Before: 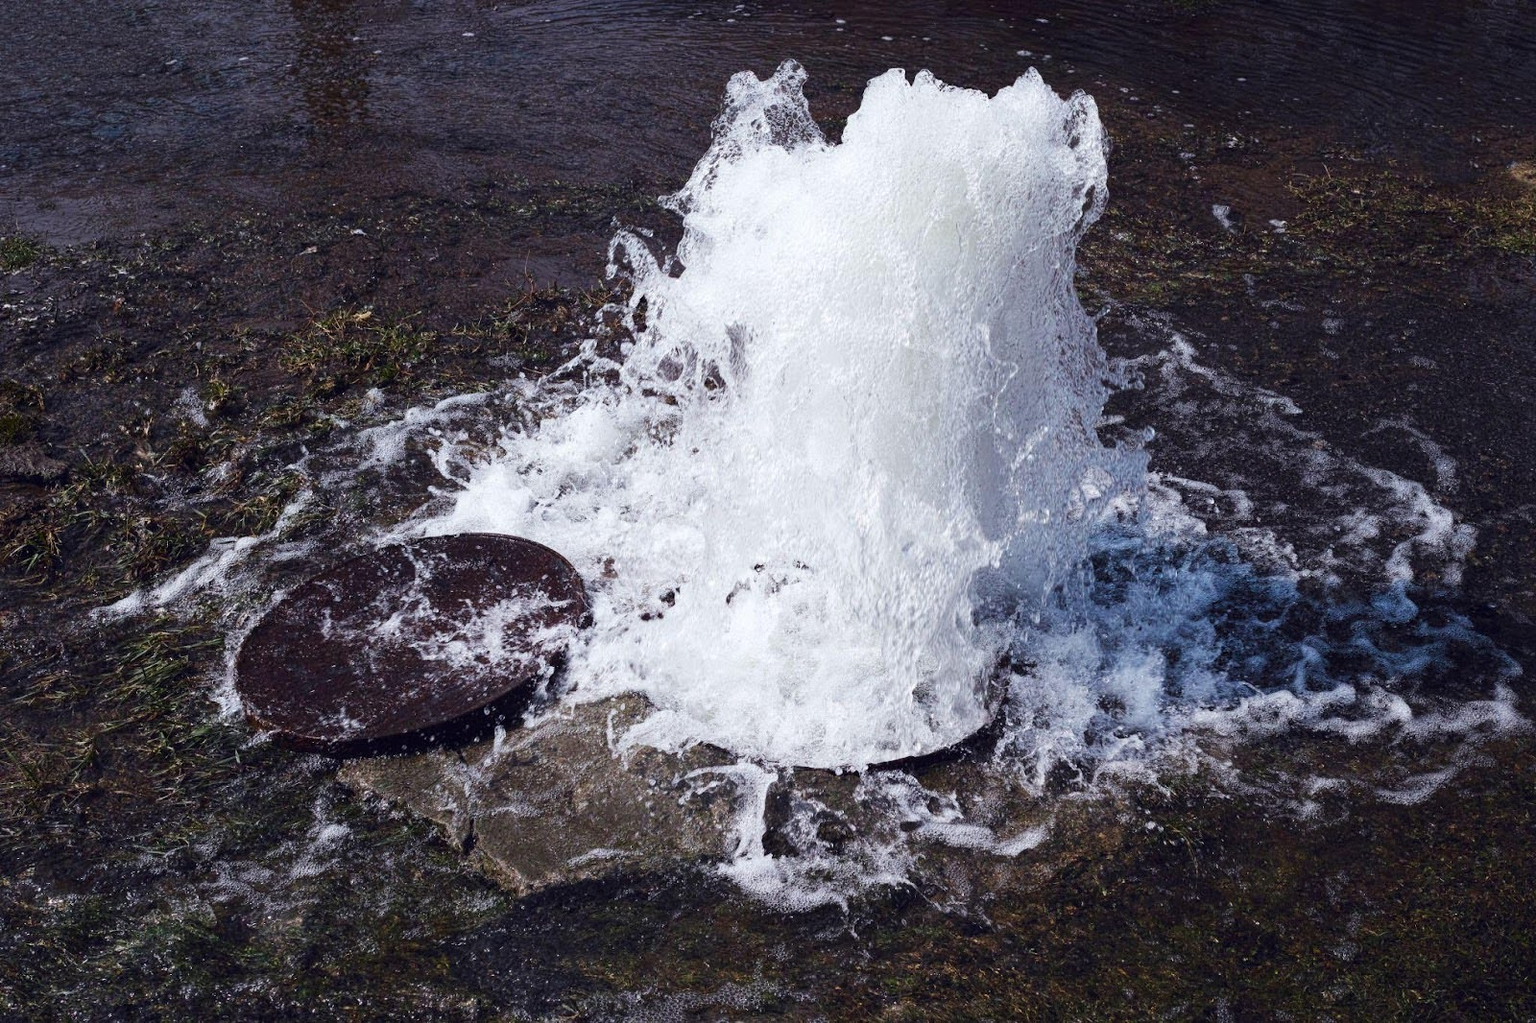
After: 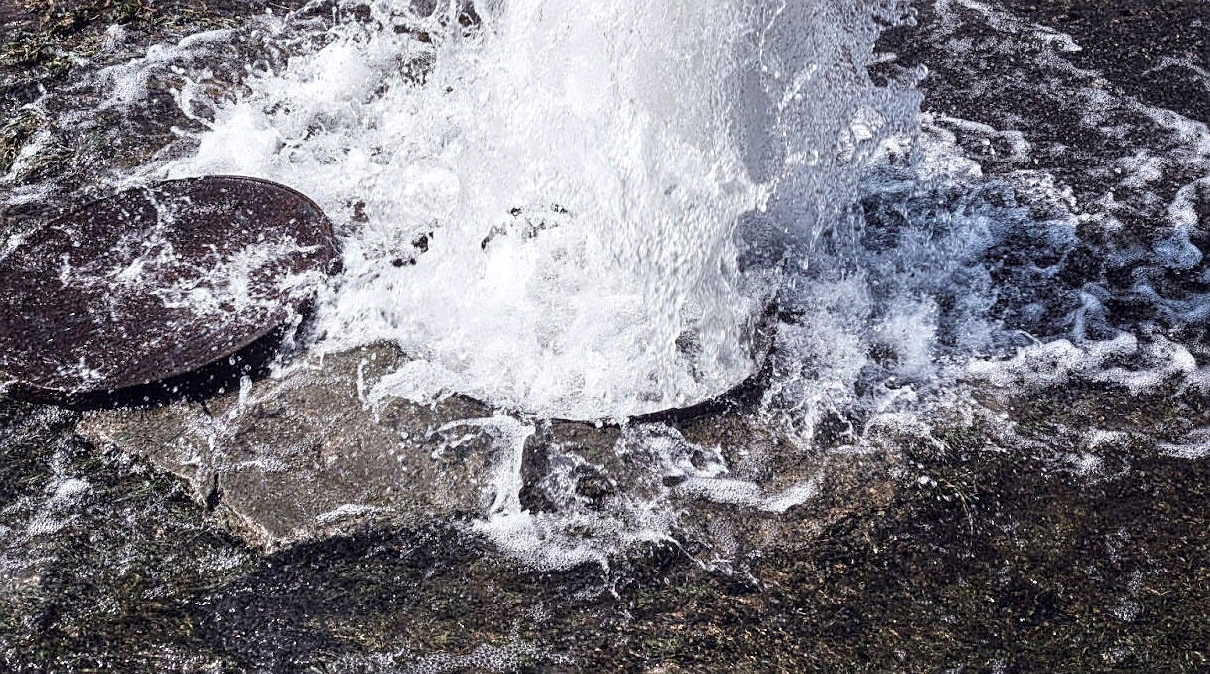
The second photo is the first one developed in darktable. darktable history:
crop and rotate: left 17.222%, top 35.7%, right 7.101%, bottom 1.039%
local contrast: on, module defaults
exposure: exposure 0.085 EV, compensate highlight preservation false
contrast brightness saturation: contrast 0.103, saturation -0.365
tone equalizer: -7 EV 0.158 EV, -6 EV 0.594 EV, -5 EV 1.19 EV, -4 EV 1.35 EV, -3 EV 1.16 EV, -2 EV 0.6 EV, -1 EV 0.168 EV, mask exposure compensation -0.508 EV
sharpen: on, module defaults
